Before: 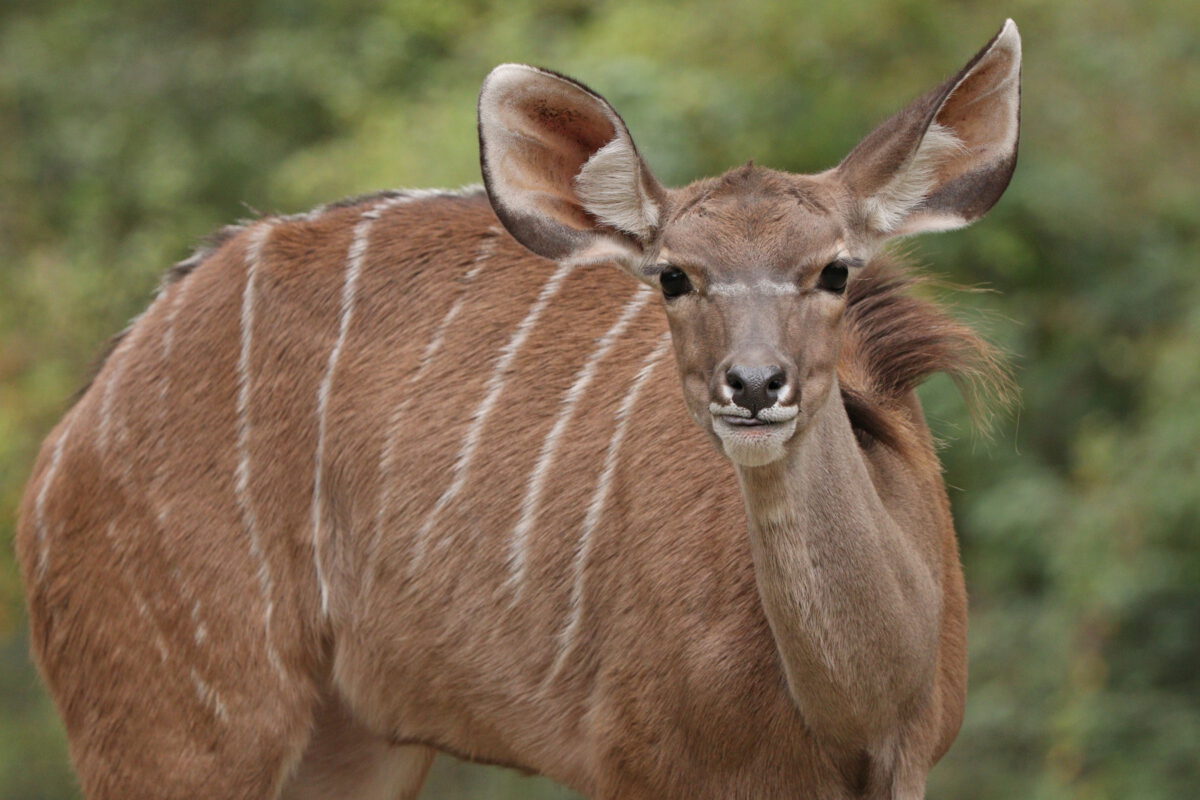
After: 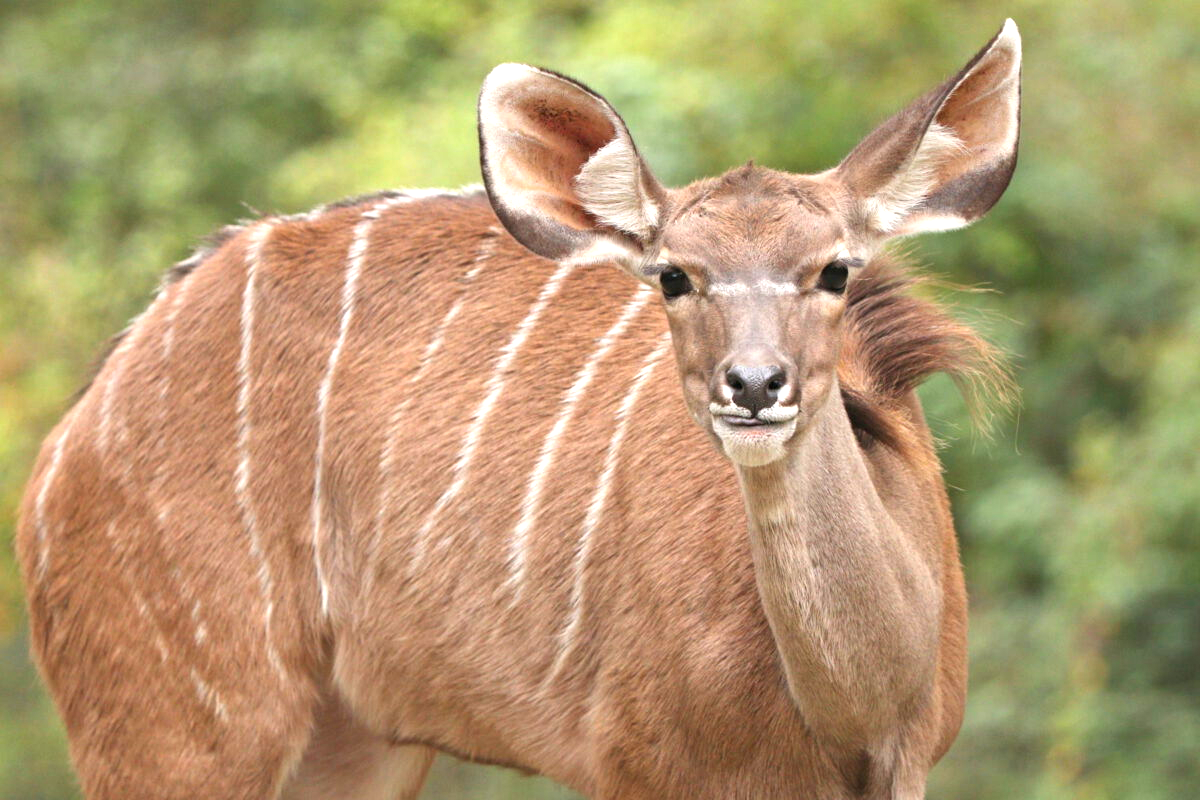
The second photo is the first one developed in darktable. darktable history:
color correction: saturation 1.11
exposure: black level correction 0, exposure 1.2 EV, compensate exposure bias true, compensate highlight preservation false
